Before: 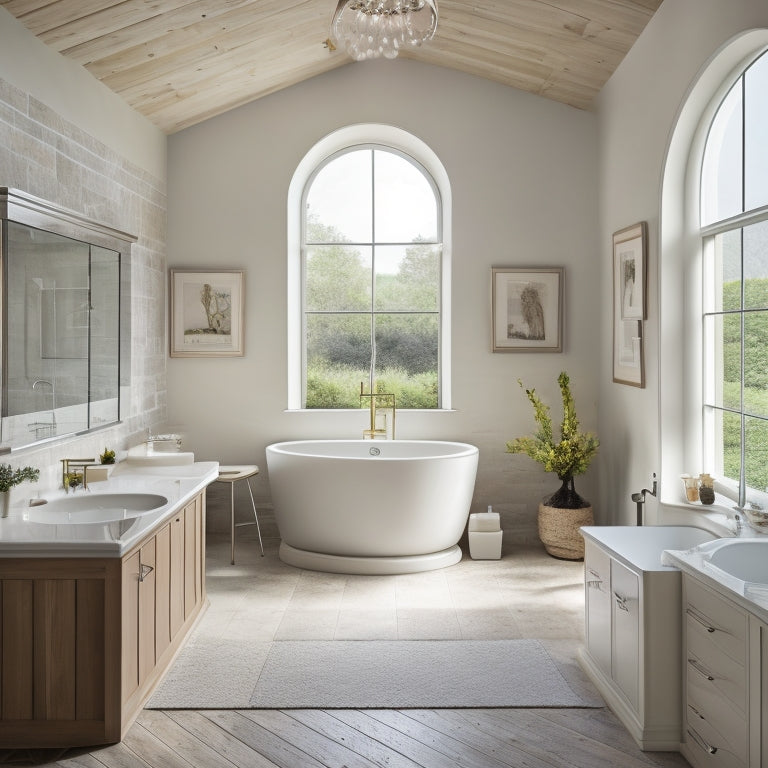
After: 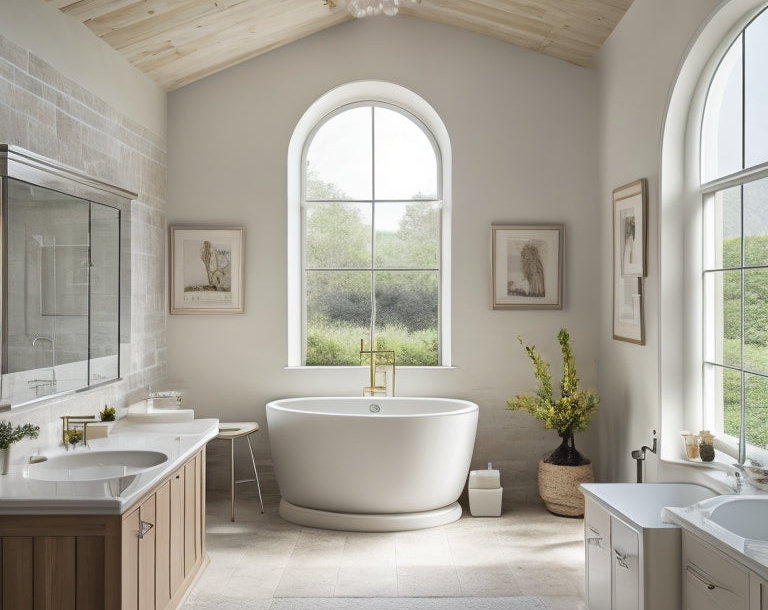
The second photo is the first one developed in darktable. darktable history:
crop and rotate: top 5.661%, bottom 14.891%
